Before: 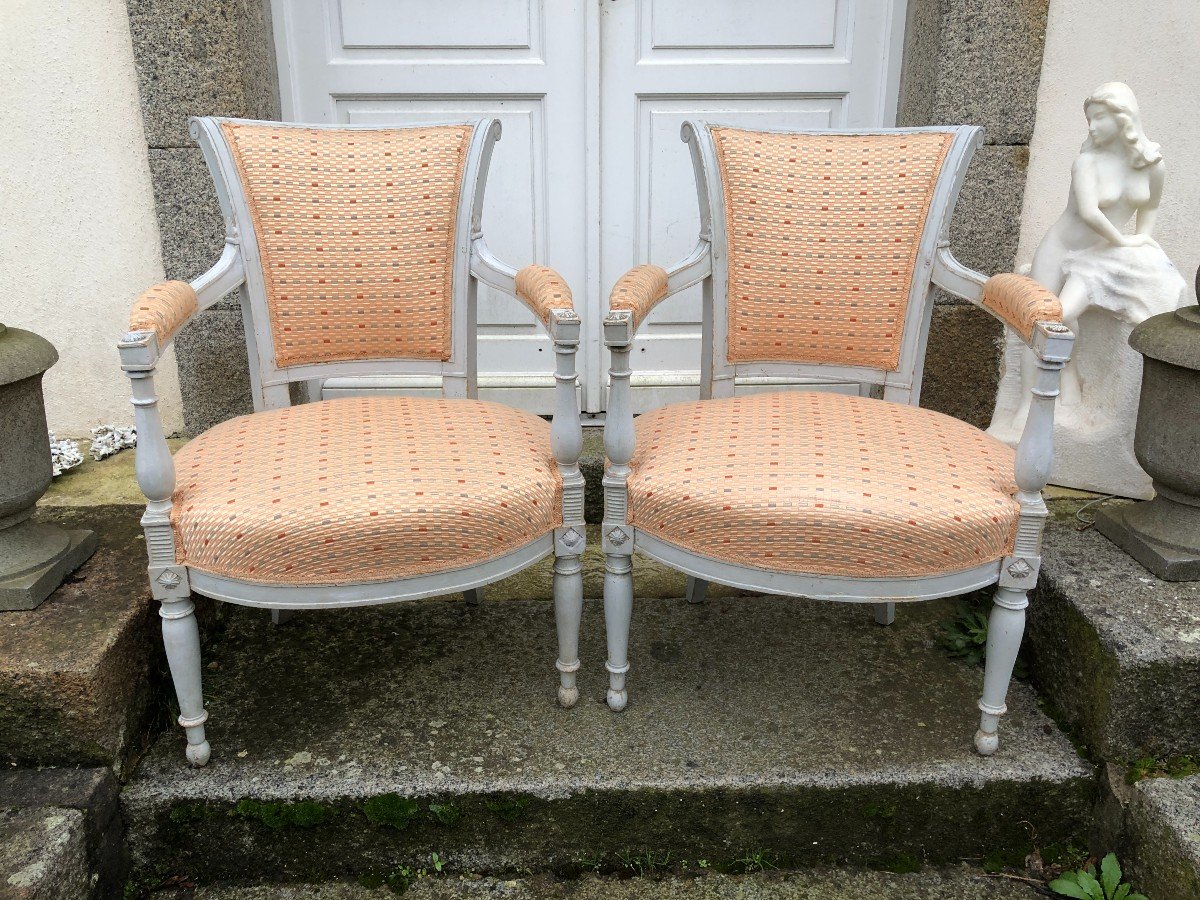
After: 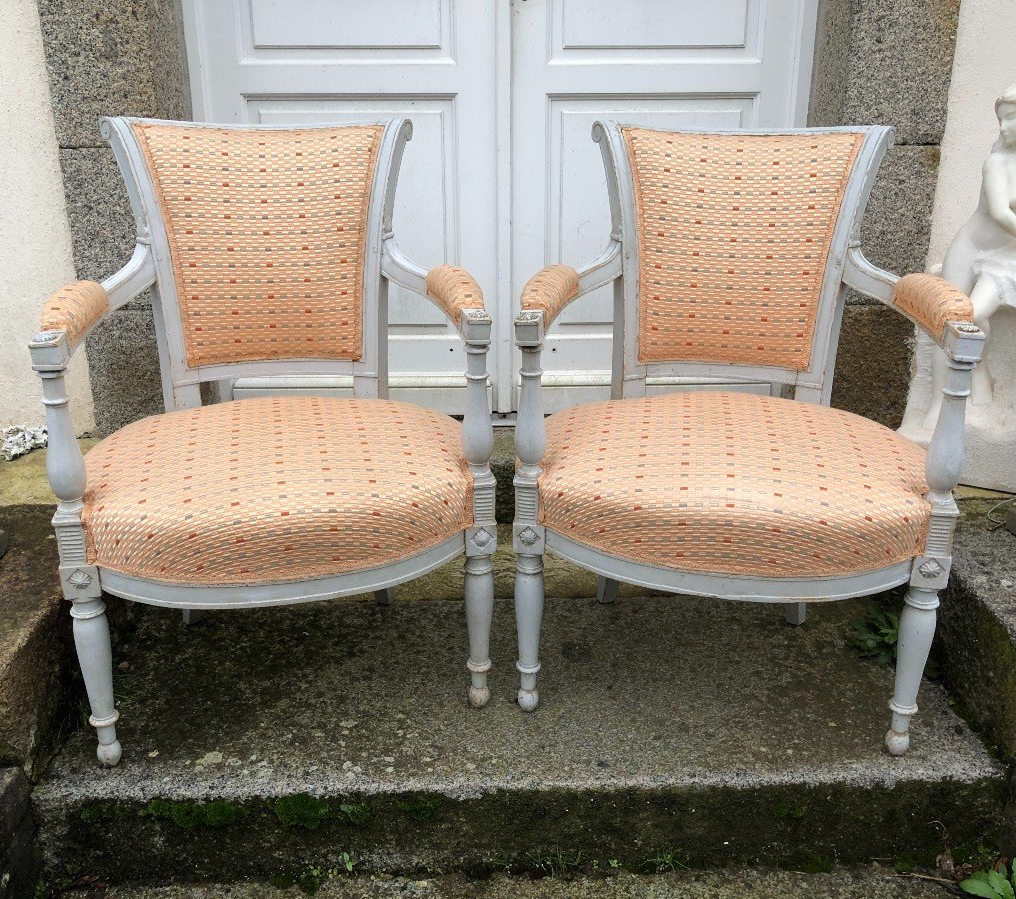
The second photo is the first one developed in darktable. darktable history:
crop: left 7.427%, right 7.828%
